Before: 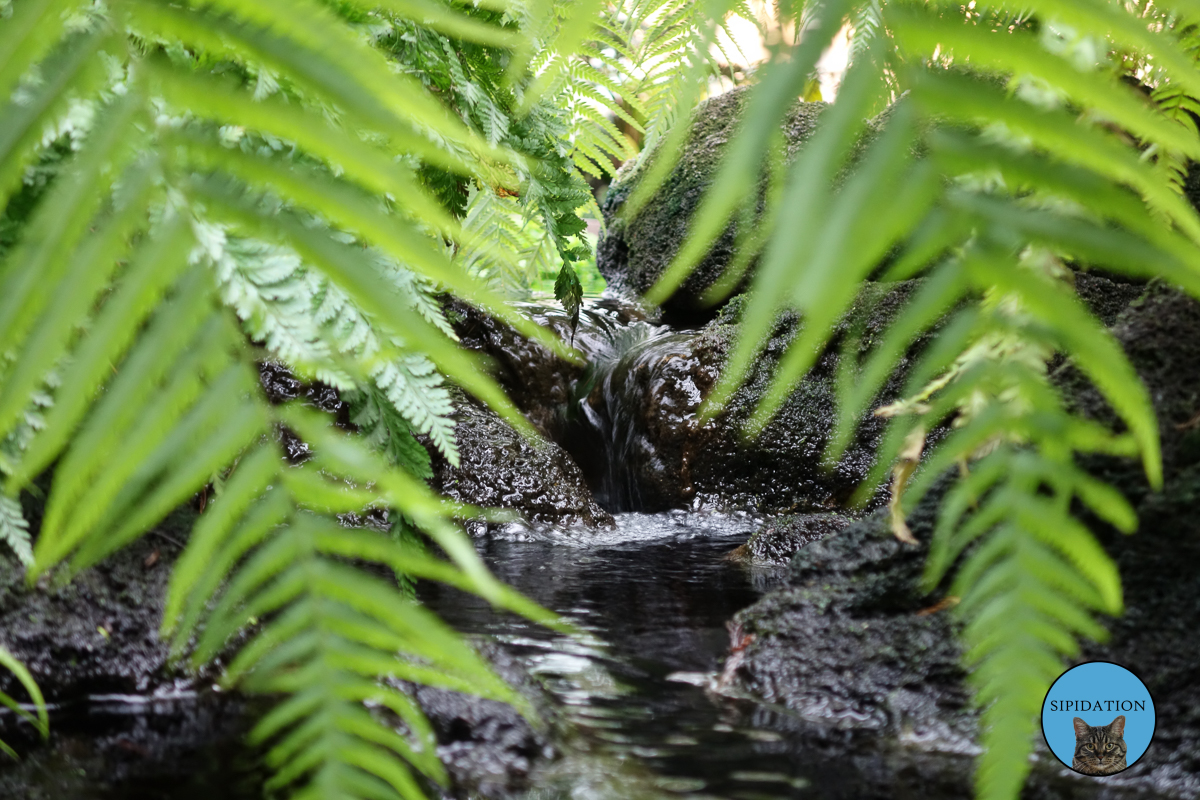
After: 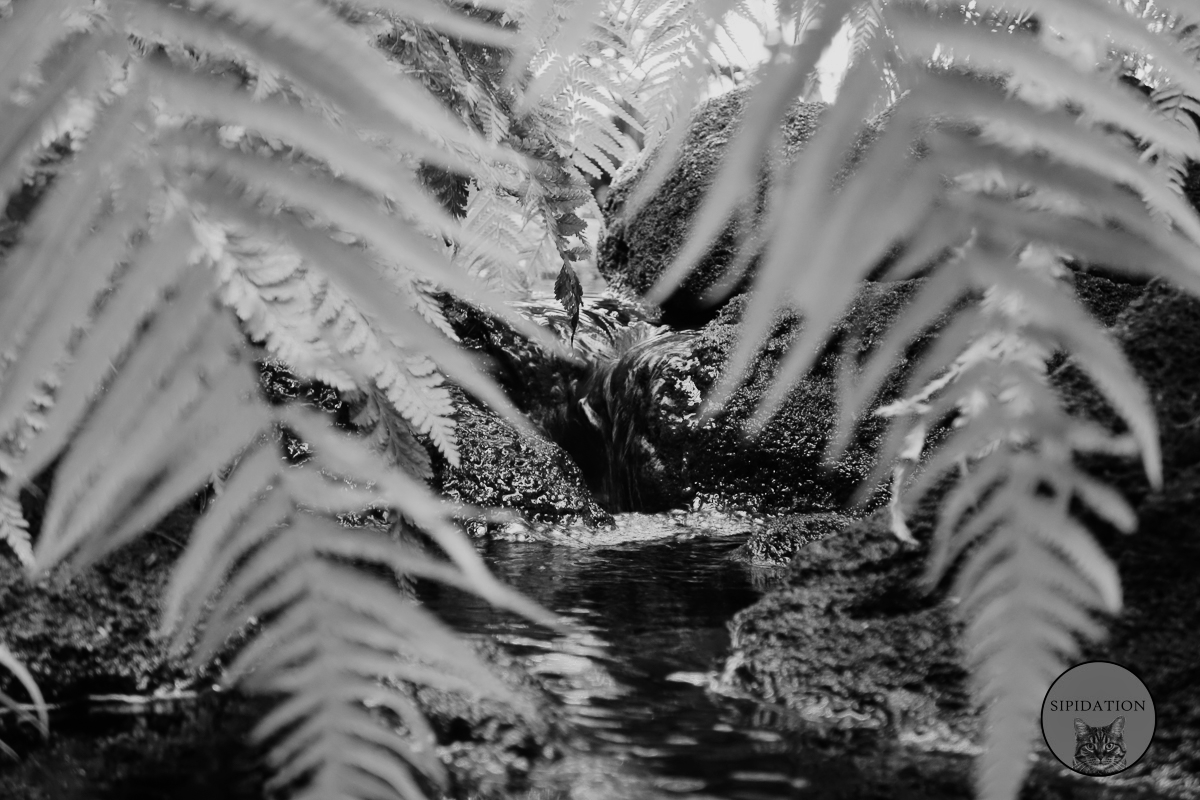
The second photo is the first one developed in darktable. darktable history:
contrast brightness saturation: contrast 0.09, saturation 0.28
tone curve: curves: ch0 [(0, 0) (0.091, 0.066) (0.184, 0.16) (0.491, 0.519) (0.748, 0.765) (1, 0.919)]; ch1 [(0, 0) (0.179, 0.173) (0.322, 0.32) (0.424, 0.424) (0.502, 0.5) (0.56, 0.575) (0.631, 0.675) (0.777, 0.806) (1, 1)]; ch2 [(0, 0) (0.434, 0.447) (0.497, 0.498) (0.539, 0.566) (0.676, 0.691) (1, 1)], color space Lab, independent channels, preserve colors none
levels: levels [0, 0.492, 0.984]
color balance rgb: perceptual saturation grading › global saturation 20%, global vibrance 20%
color zones: curves: ch0 [(0.25, 0.5) (0.636, 0.25) (0.75, 0.5)]
monochrome: a 30.25, b 92.03
